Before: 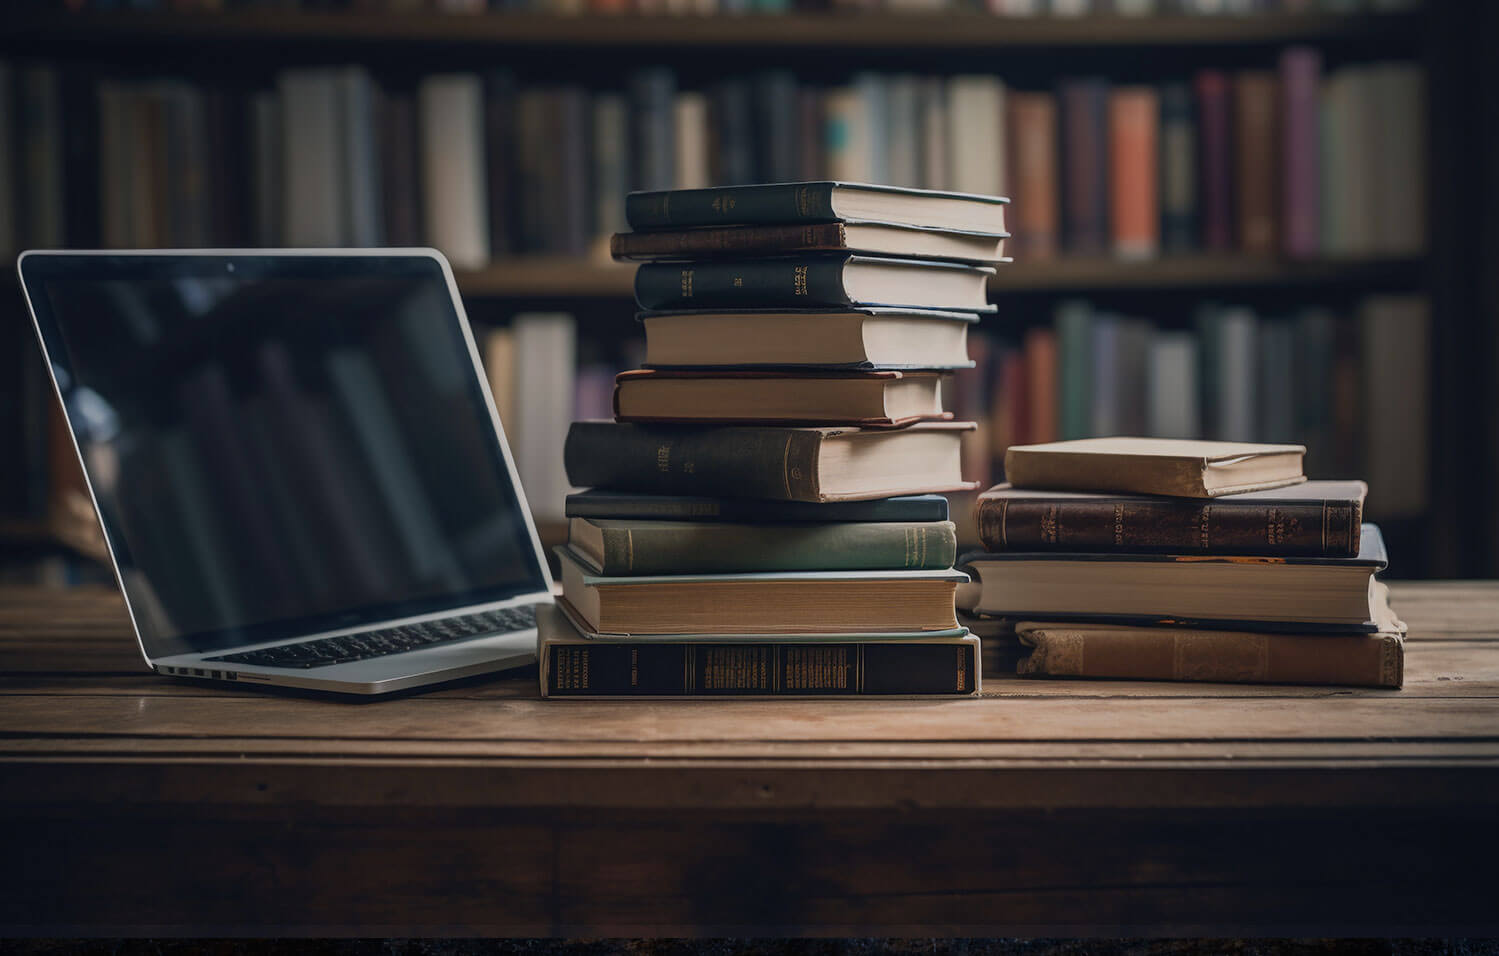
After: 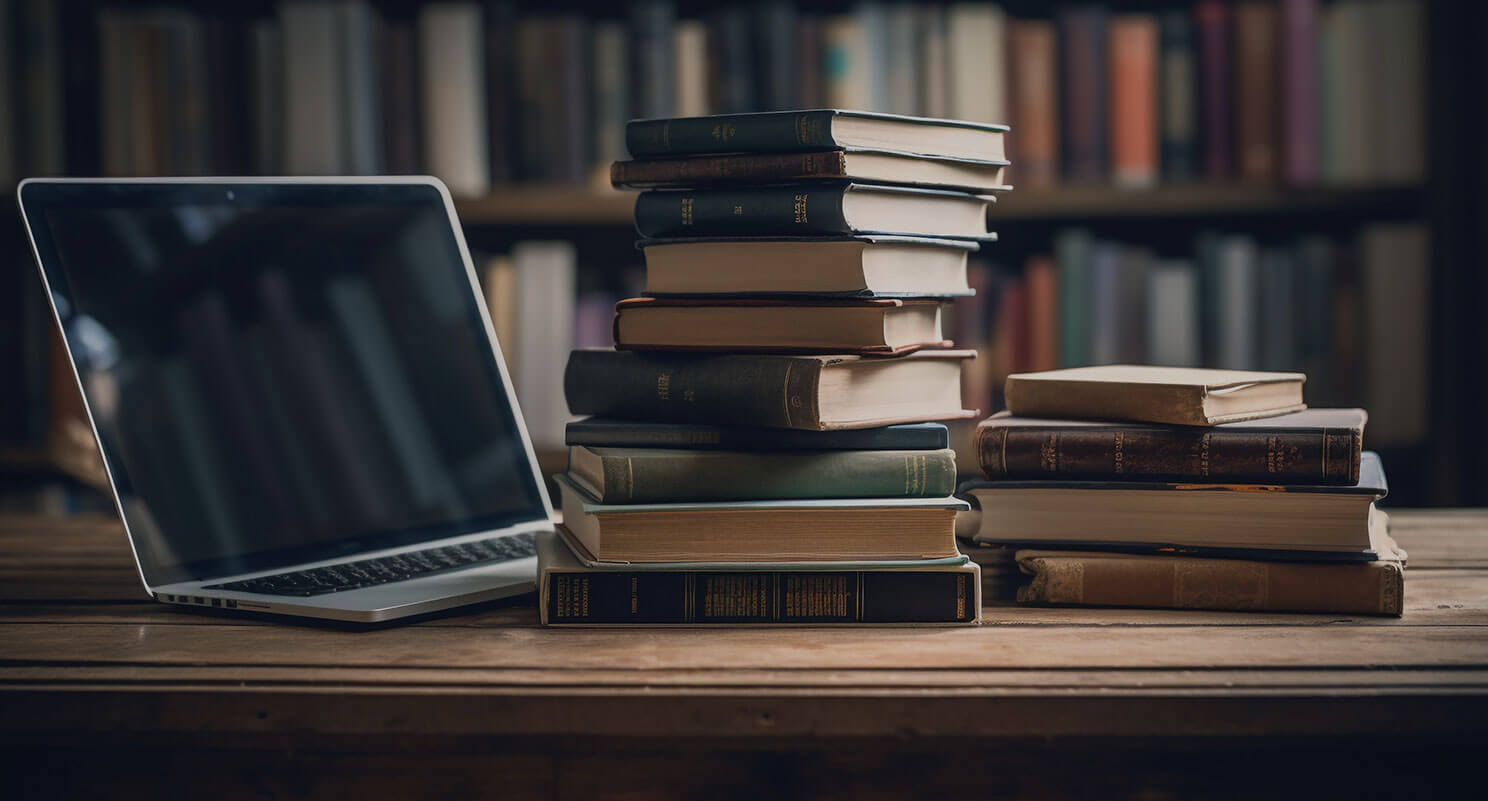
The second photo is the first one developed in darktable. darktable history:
crop: top 7.625%, bottom 8.027%
contrast brightness saturation: contrast 0.05
